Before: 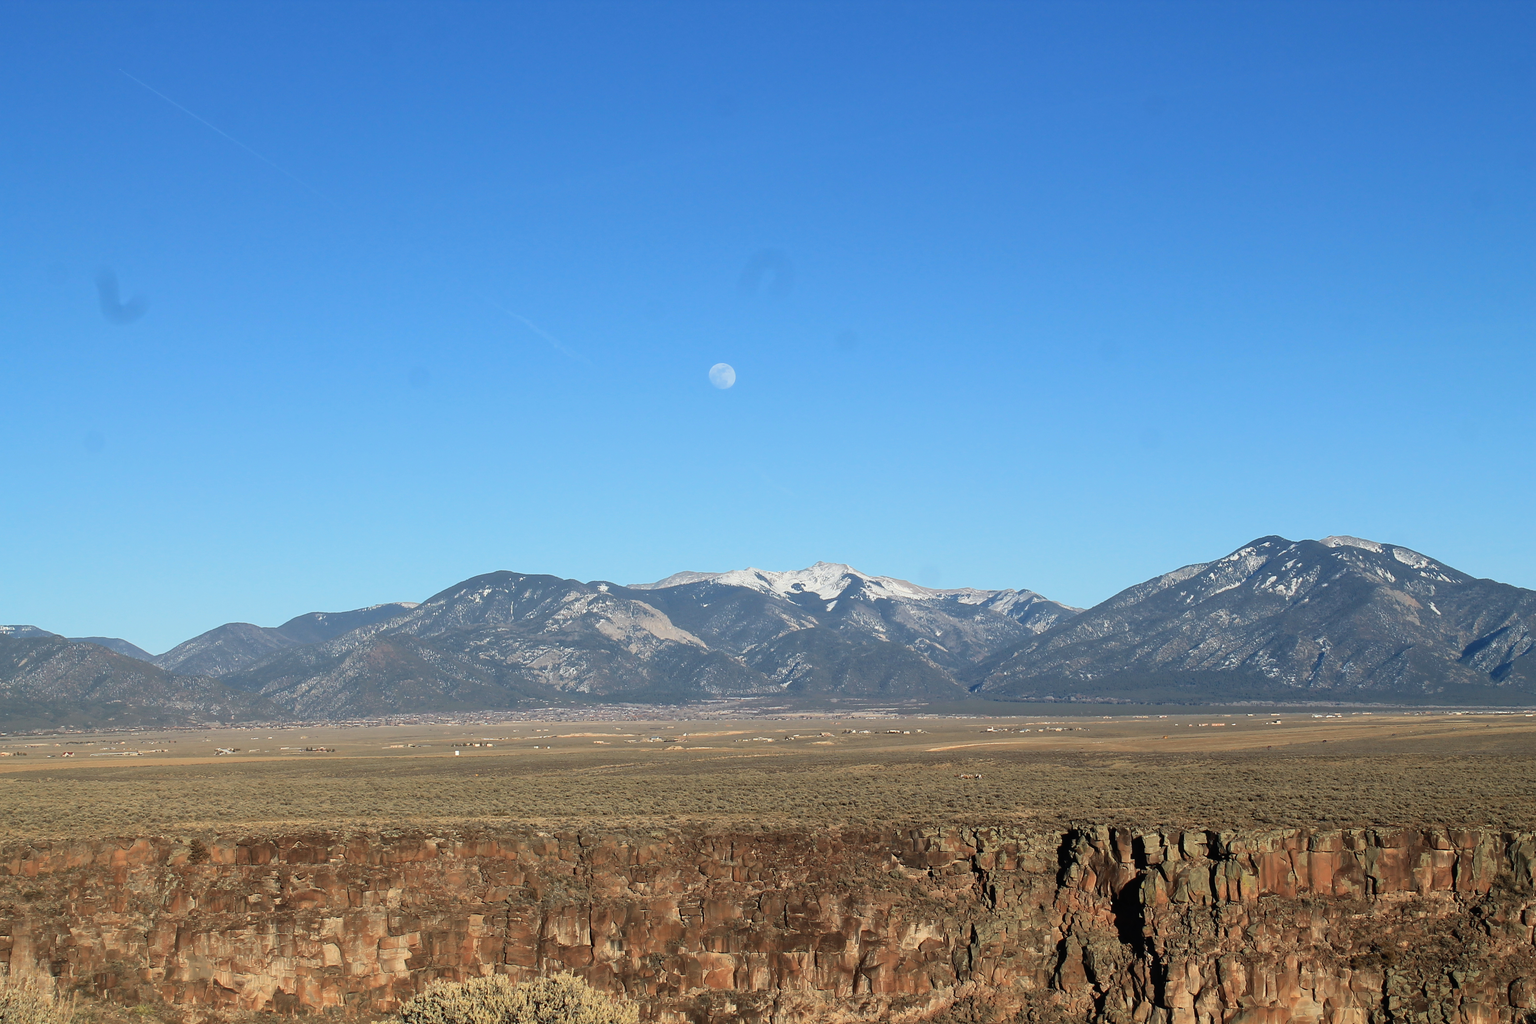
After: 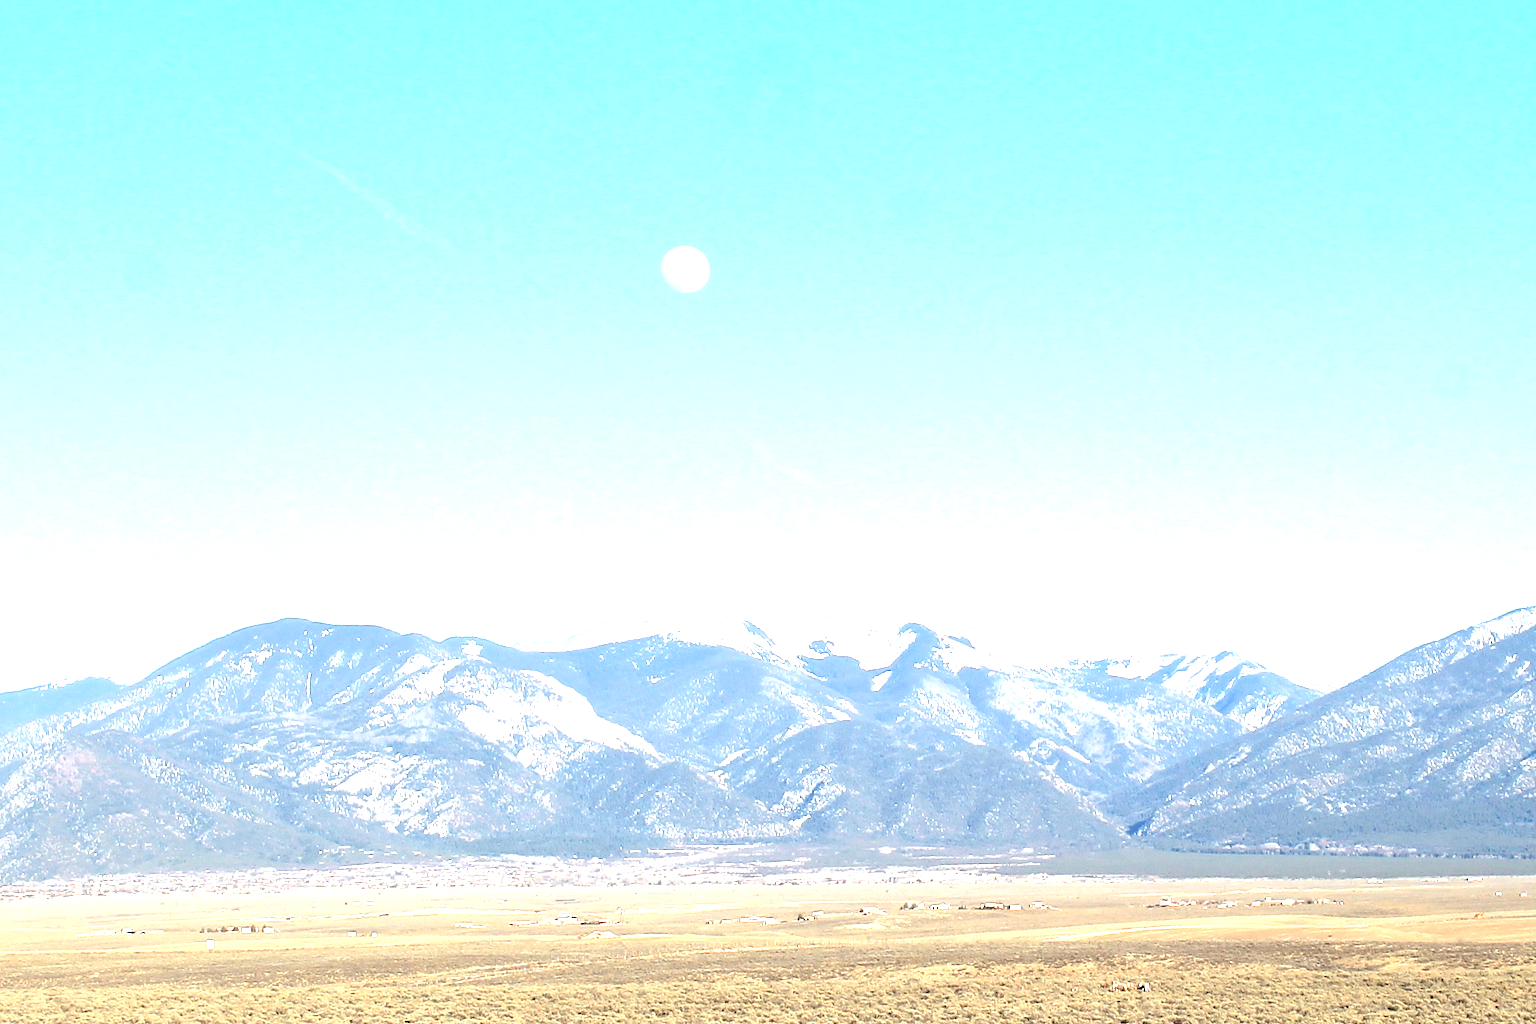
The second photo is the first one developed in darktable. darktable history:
crop and rotate: left 22.13%, top 22.054%, right 22.026%, bottom 22.102%
exposure: black level correction 0.001, exposure 2 EV, compensate highlight preservation false
